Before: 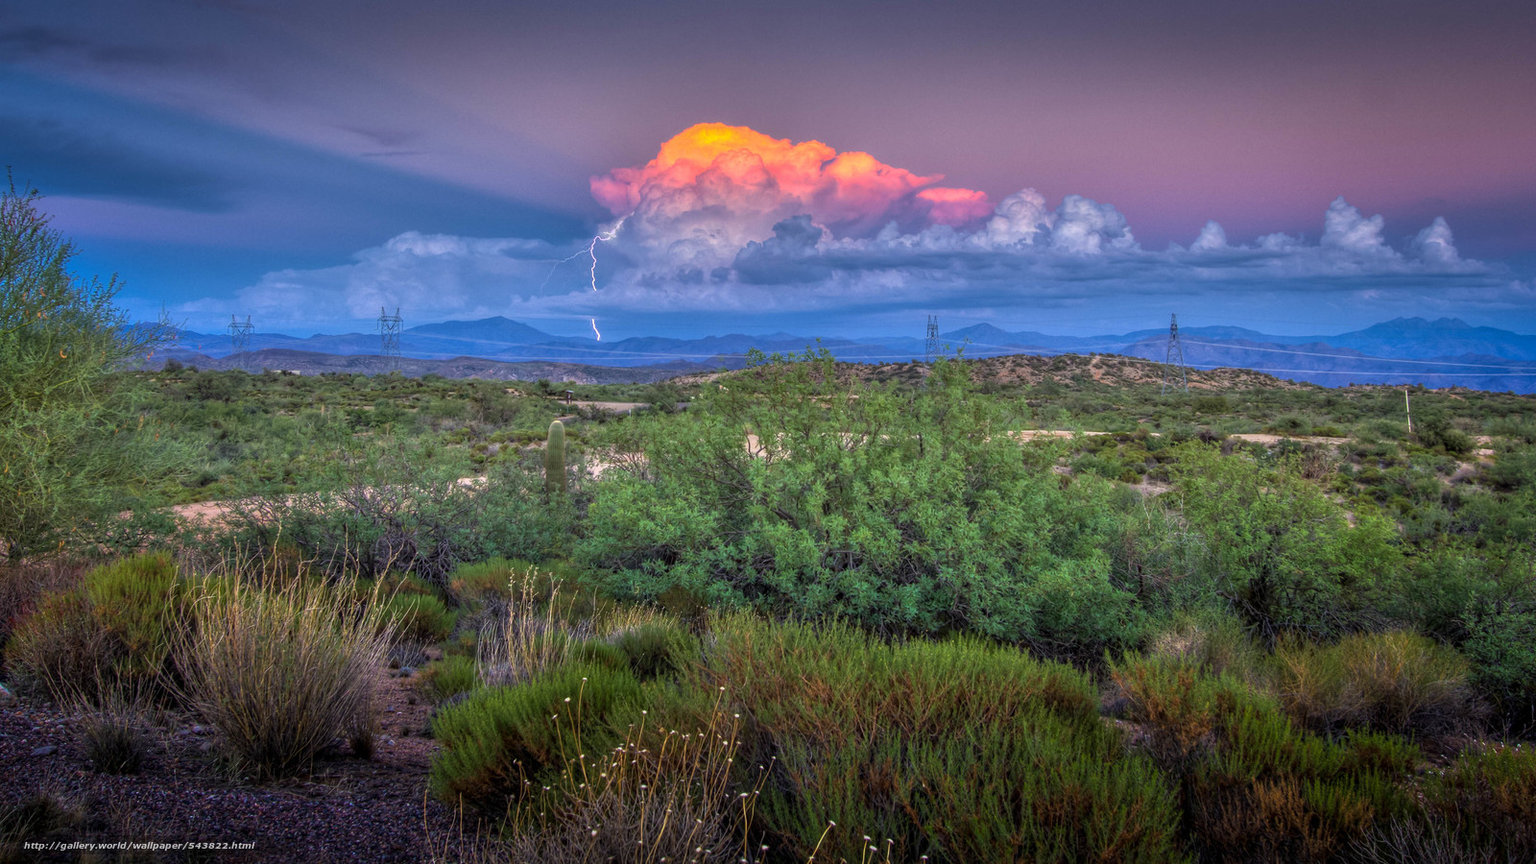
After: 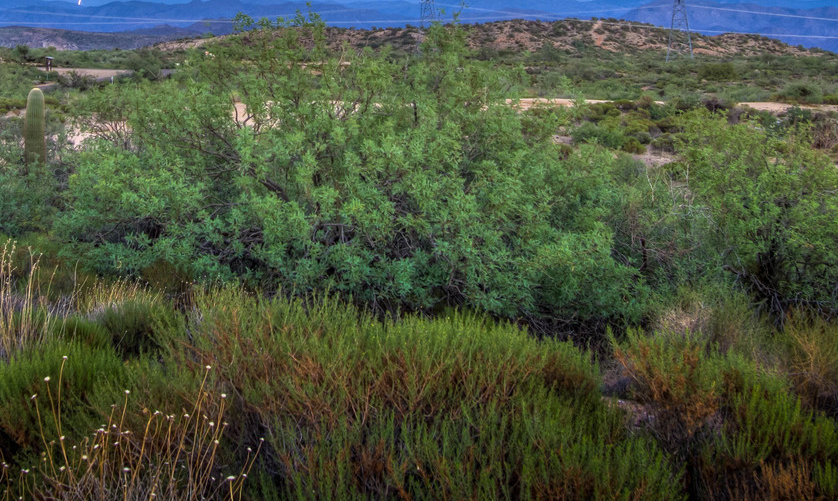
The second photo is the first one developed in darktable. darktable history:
crop: left 34.031%, top 38.97%, right 13.543%, bottom 5.36%
